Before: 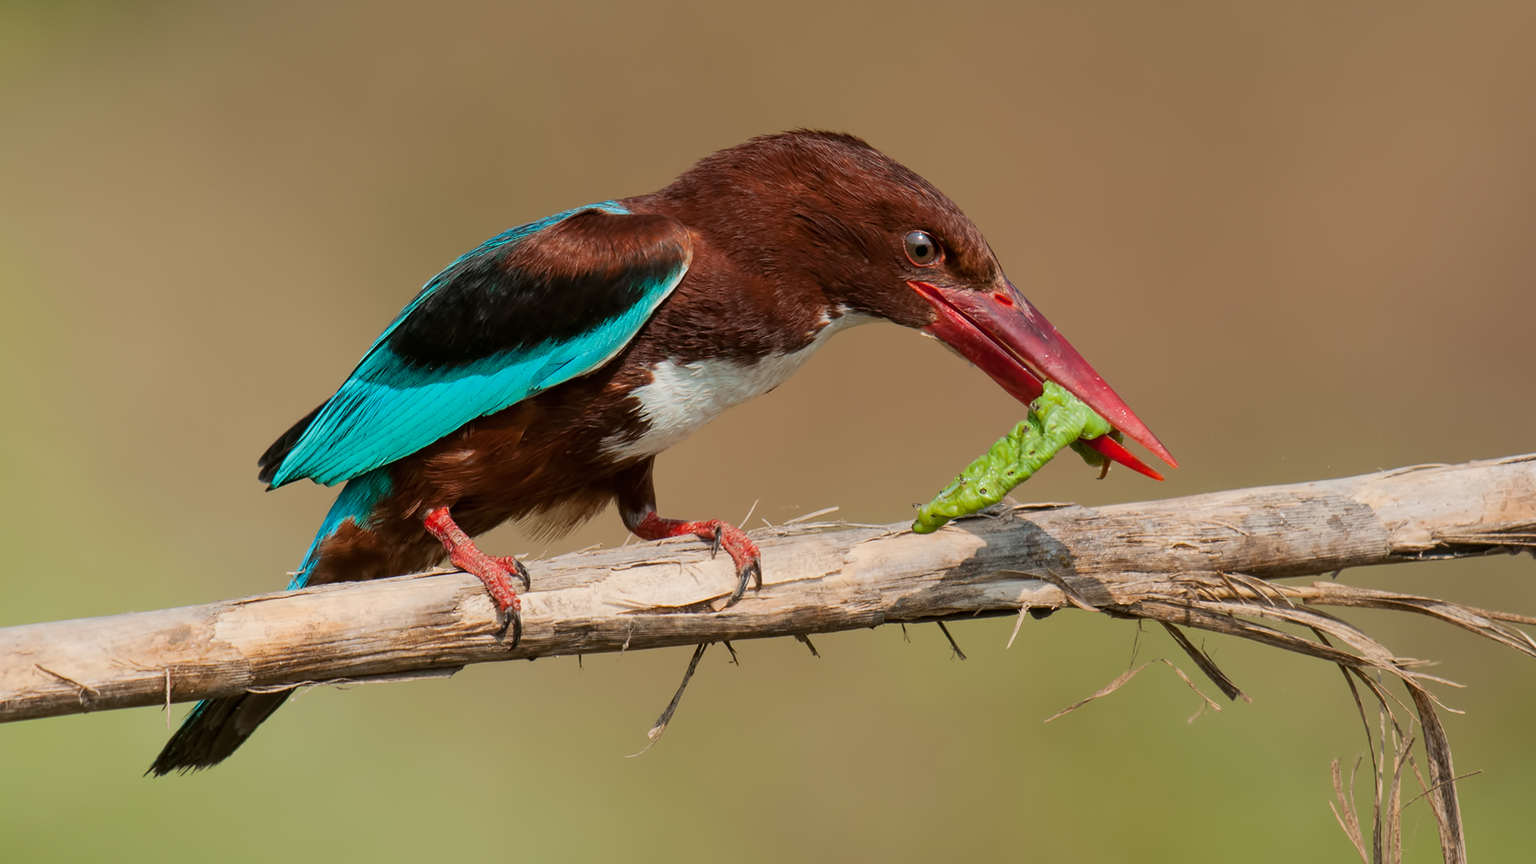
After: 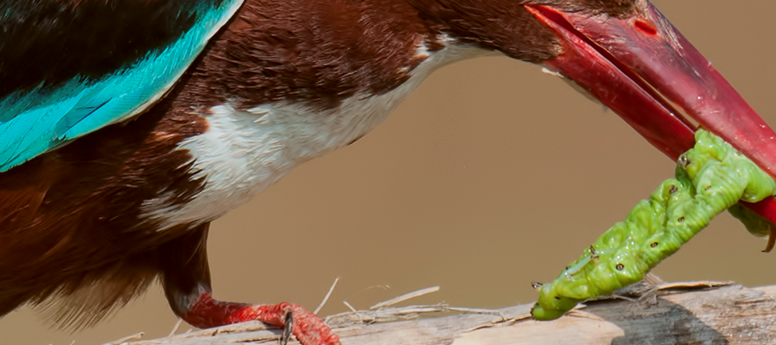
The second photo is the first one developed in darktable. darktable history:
color correction: highlights a* -3.28, highlights b* -6.24, shadows a* 3.1, shadows b* 5.19
crop: left 31.751%, top 32.172%, right 27.8%, bottom 35.83%
